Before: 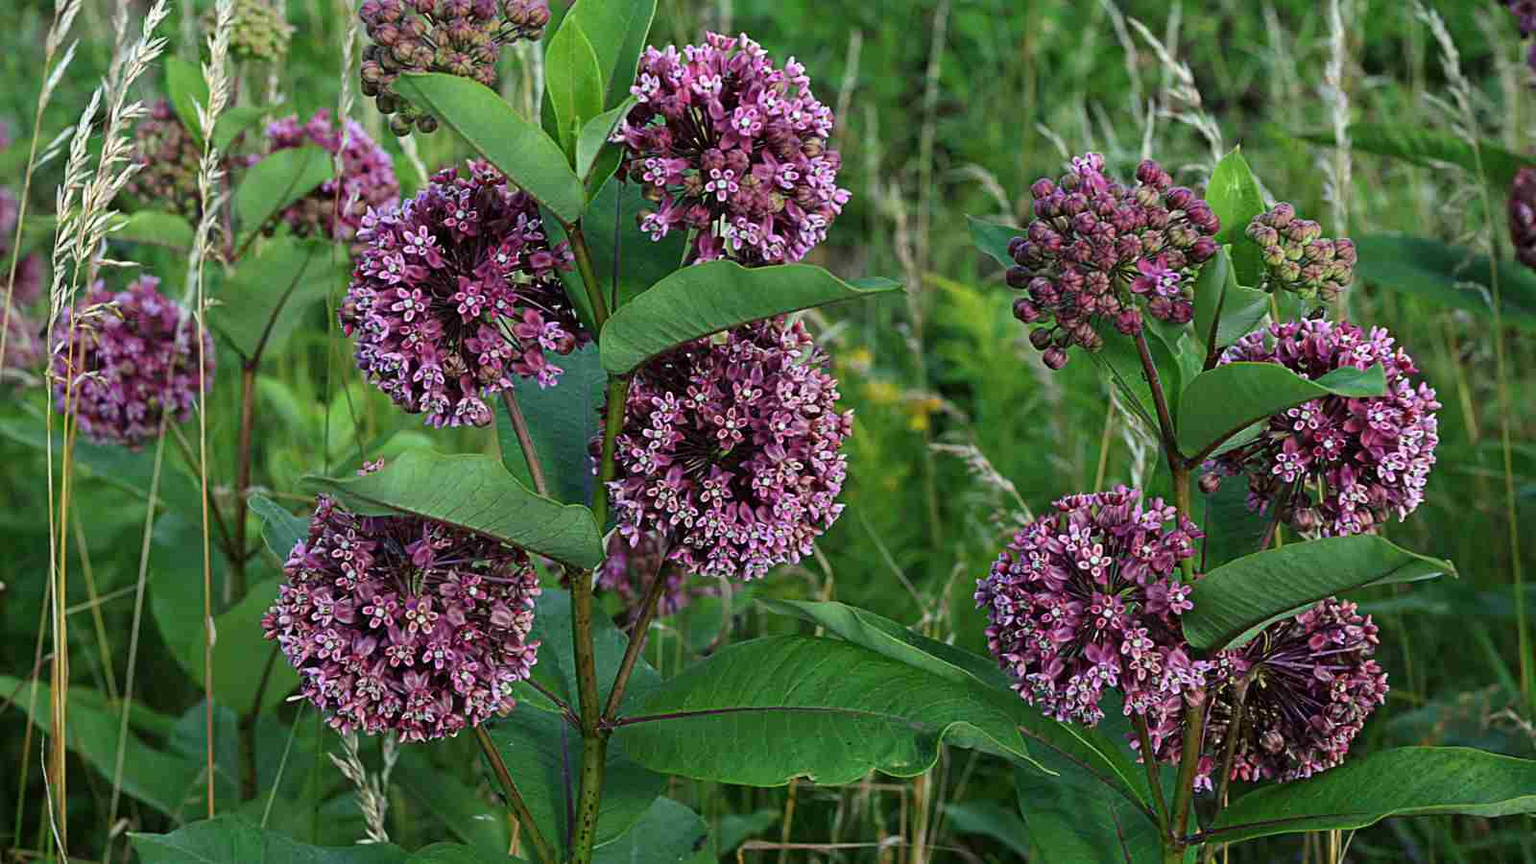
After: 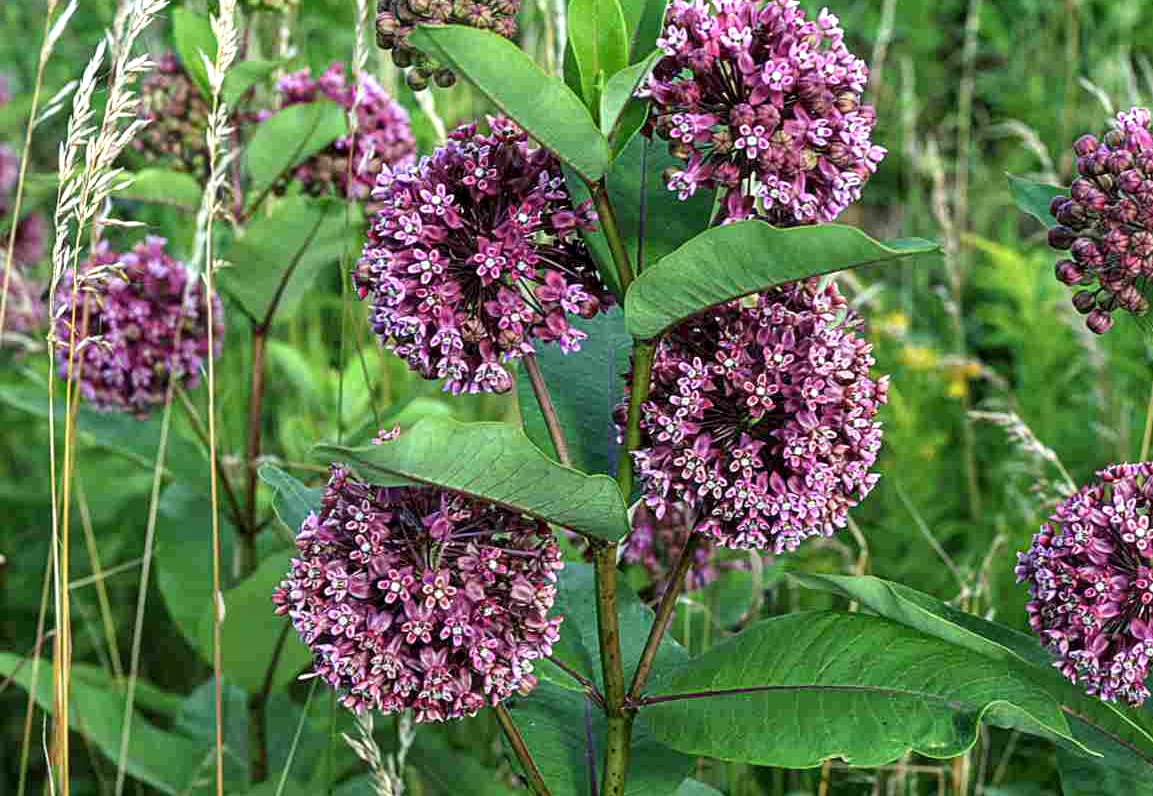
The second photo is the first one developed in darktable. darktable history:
crop: top 5.754%, right 27.903%, bottom 5.756%
shadows and highlights: soften with gaussian
color balance rgb: power › hue 60.3°, perceptual saturation grading › global saturation 0.392%
exposure: exposure 0.608 EV, compensate highlight preservation false
local contrast: detail 130%
